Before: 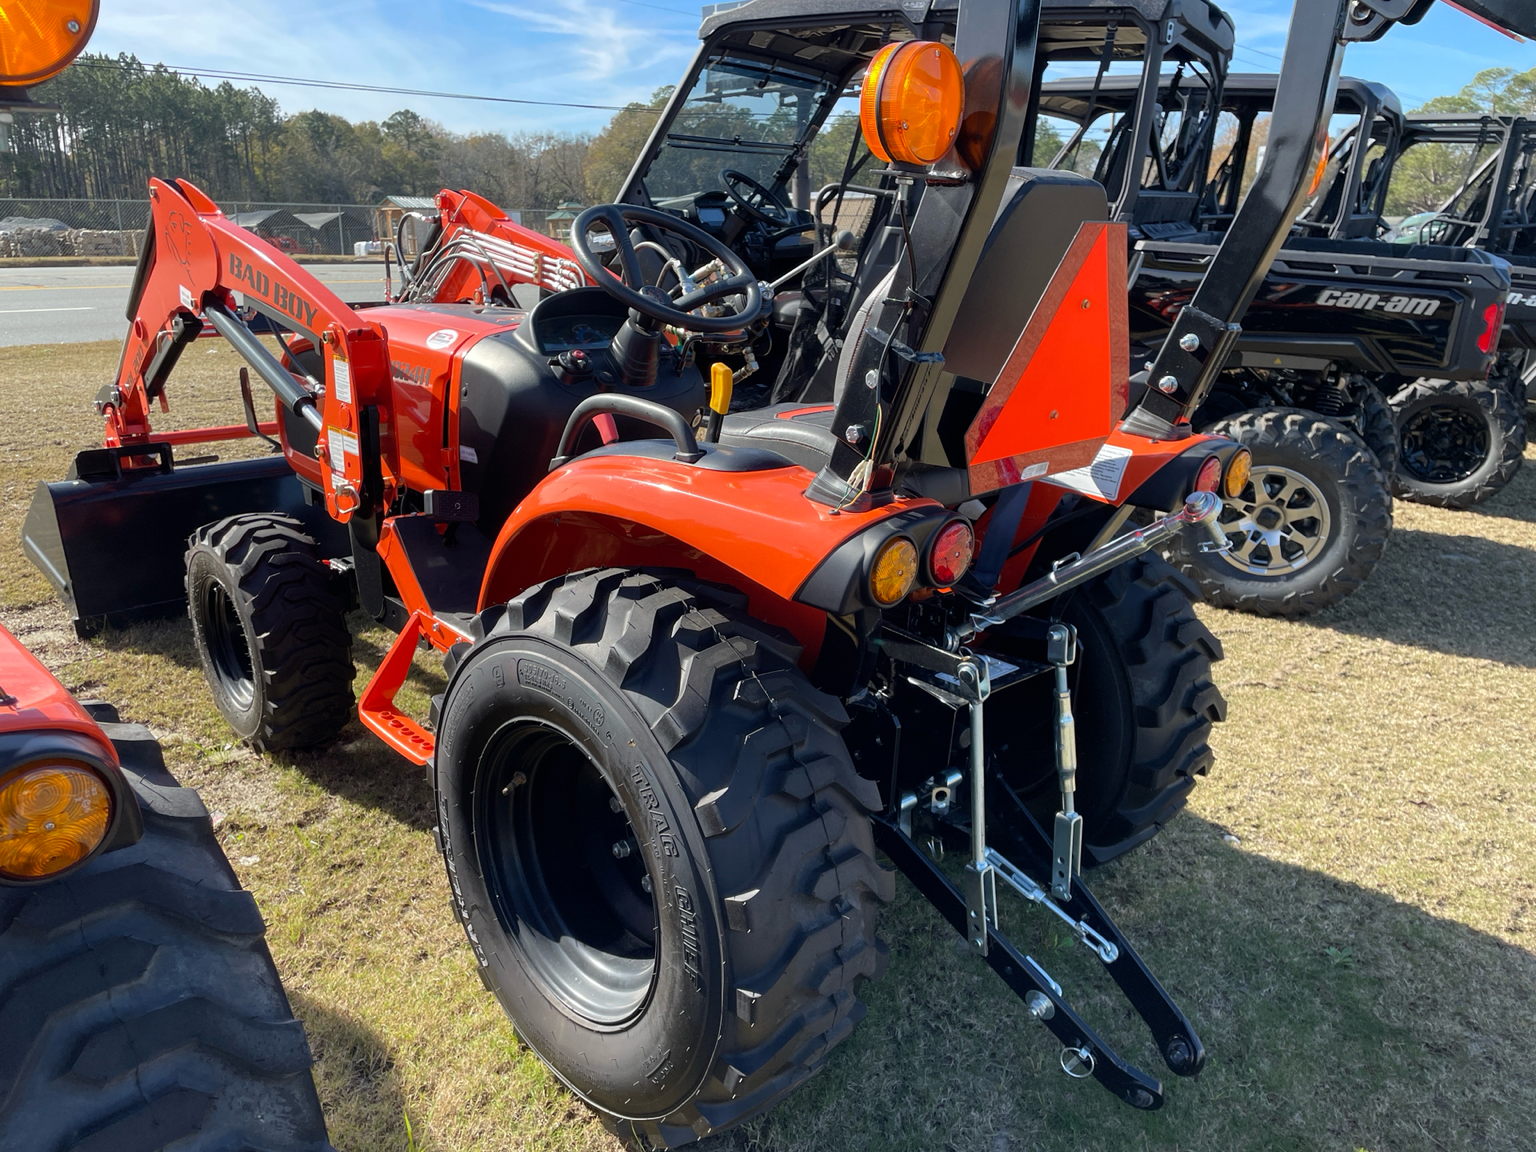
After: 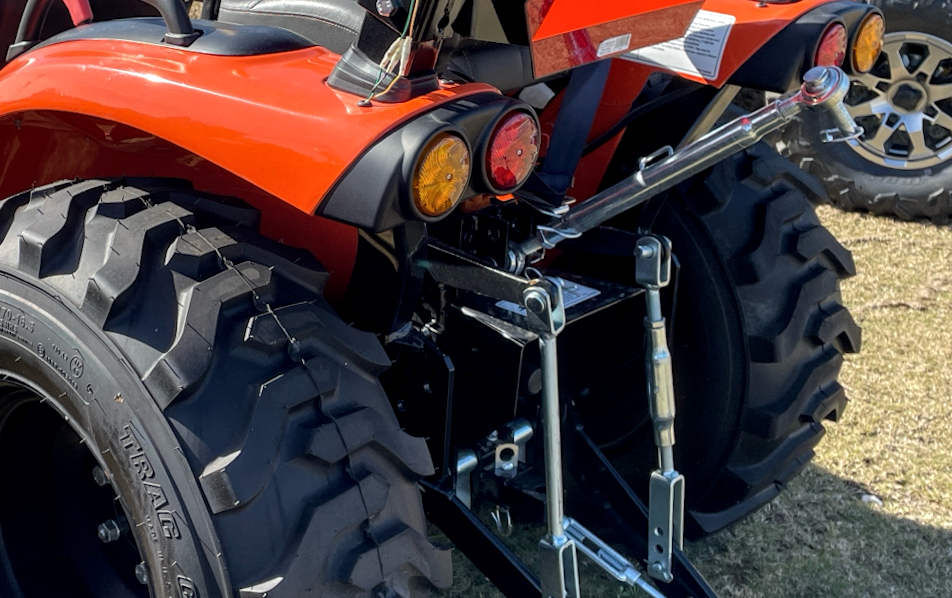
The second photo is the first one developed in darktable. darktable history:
local contrast: detail 130%
rotate and perspective: rotation -1.42°, crop left 0.016, crop right 0.984, crop top 0.035, crop bottom 0.965
crop: left 35.03%, top 36.625%, right 14.663%, bottom 20.057%
